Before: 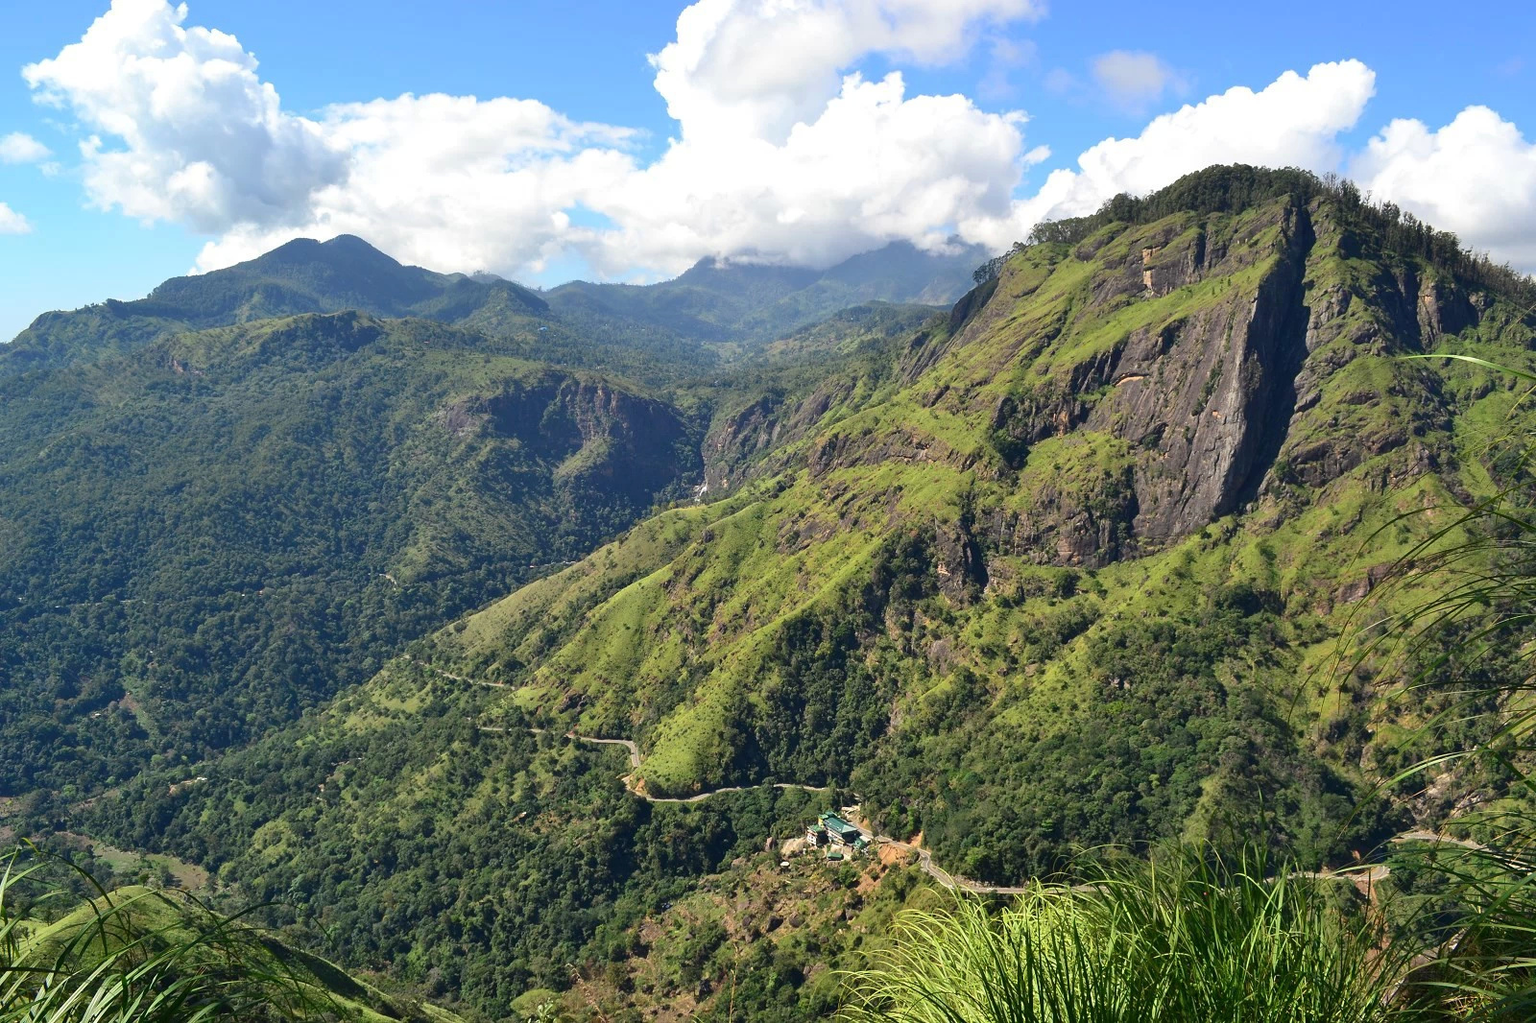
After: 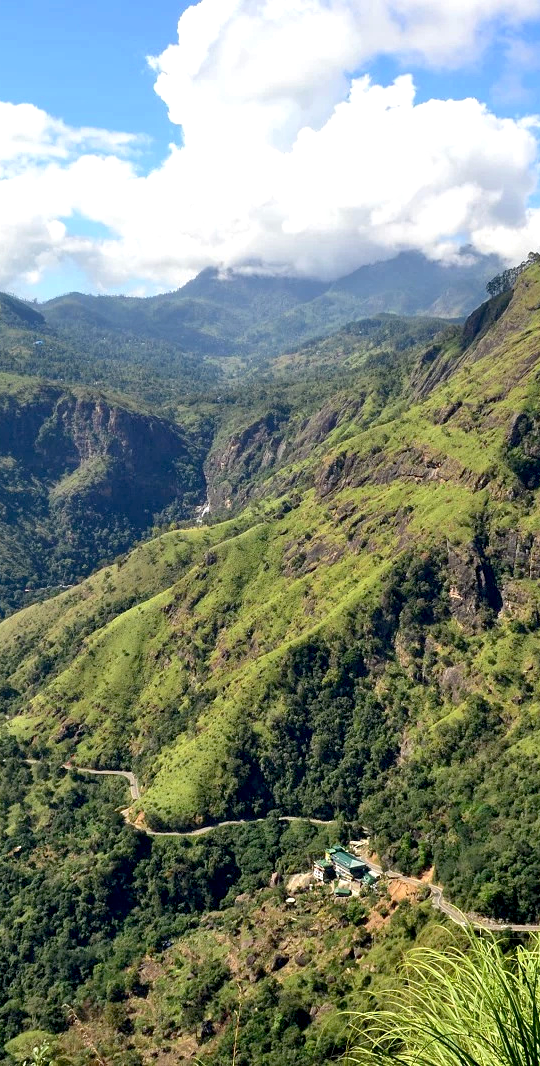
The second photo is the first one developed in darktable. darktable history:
tone equalizer: mask exposure compensation -0.503 EV
crop: left 32.976%, right 33.243%
exposure: black level correction 0.009, exposure 0.106 EV, compensate highlight preservation false
local contrast: highlights 106%, shadows 97%, detail 131%, midtone range 0.2
